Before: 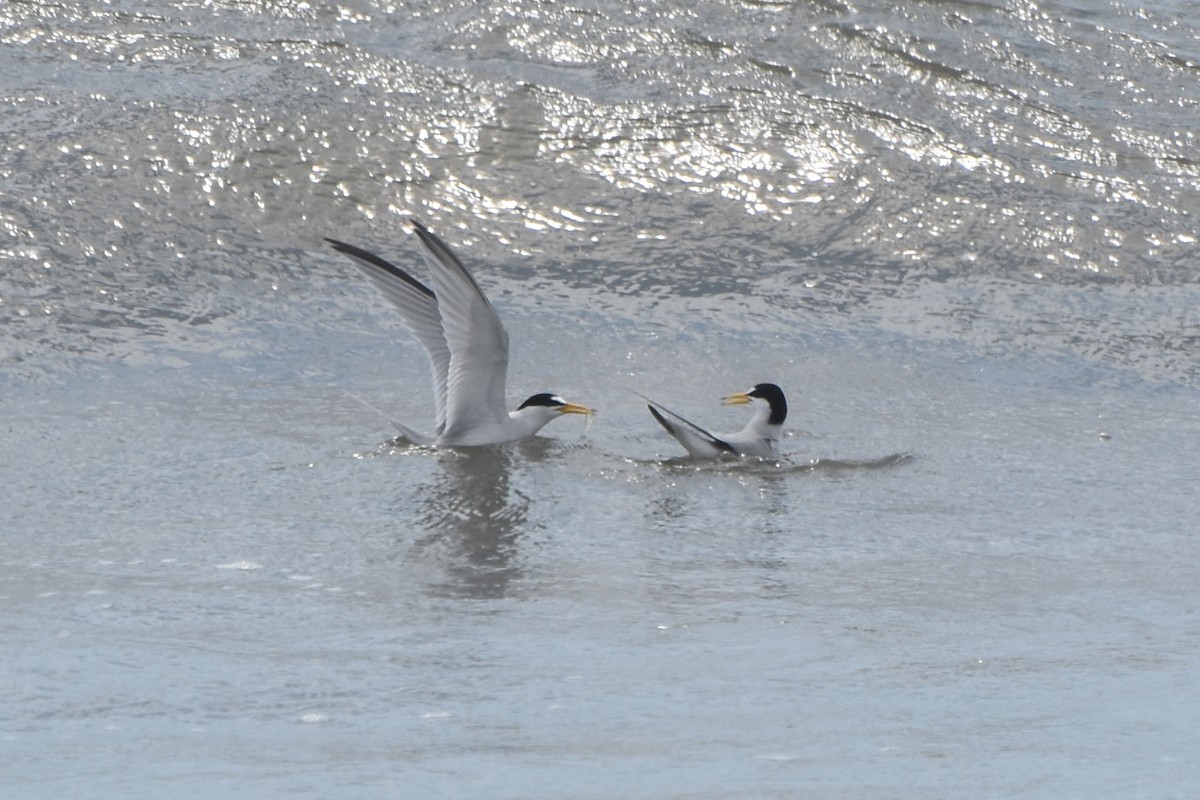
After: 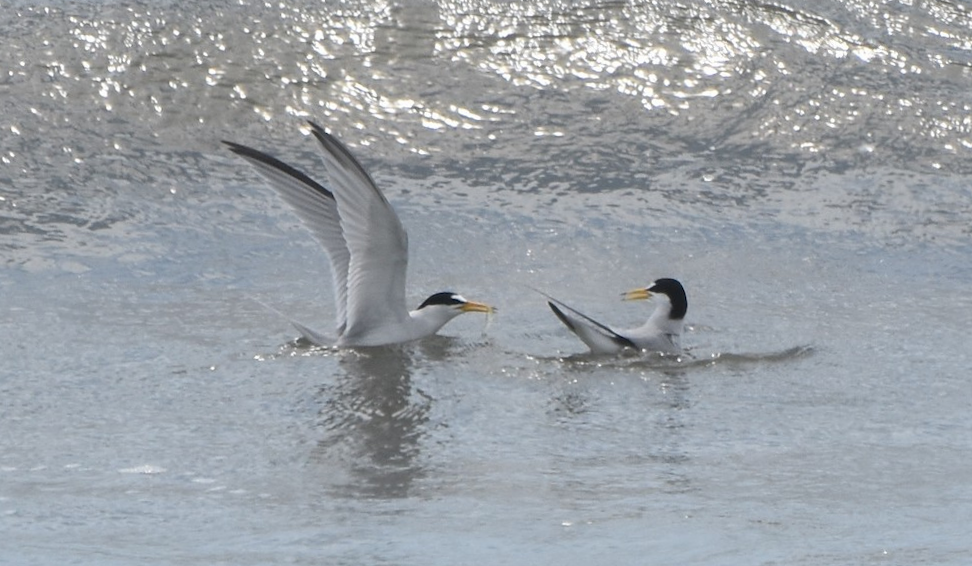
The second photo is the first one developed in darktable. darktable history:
exposure: compensate highlight preservation false
crop: left 7.856%, top 11.836%, right 10.12%, bottom 15.387%
color balance: contrast -0.5%
rotate and perspective: rotation -1°, crop left 0.011, crop right 0.989, crop top 0.025, crop bottom 0.975
